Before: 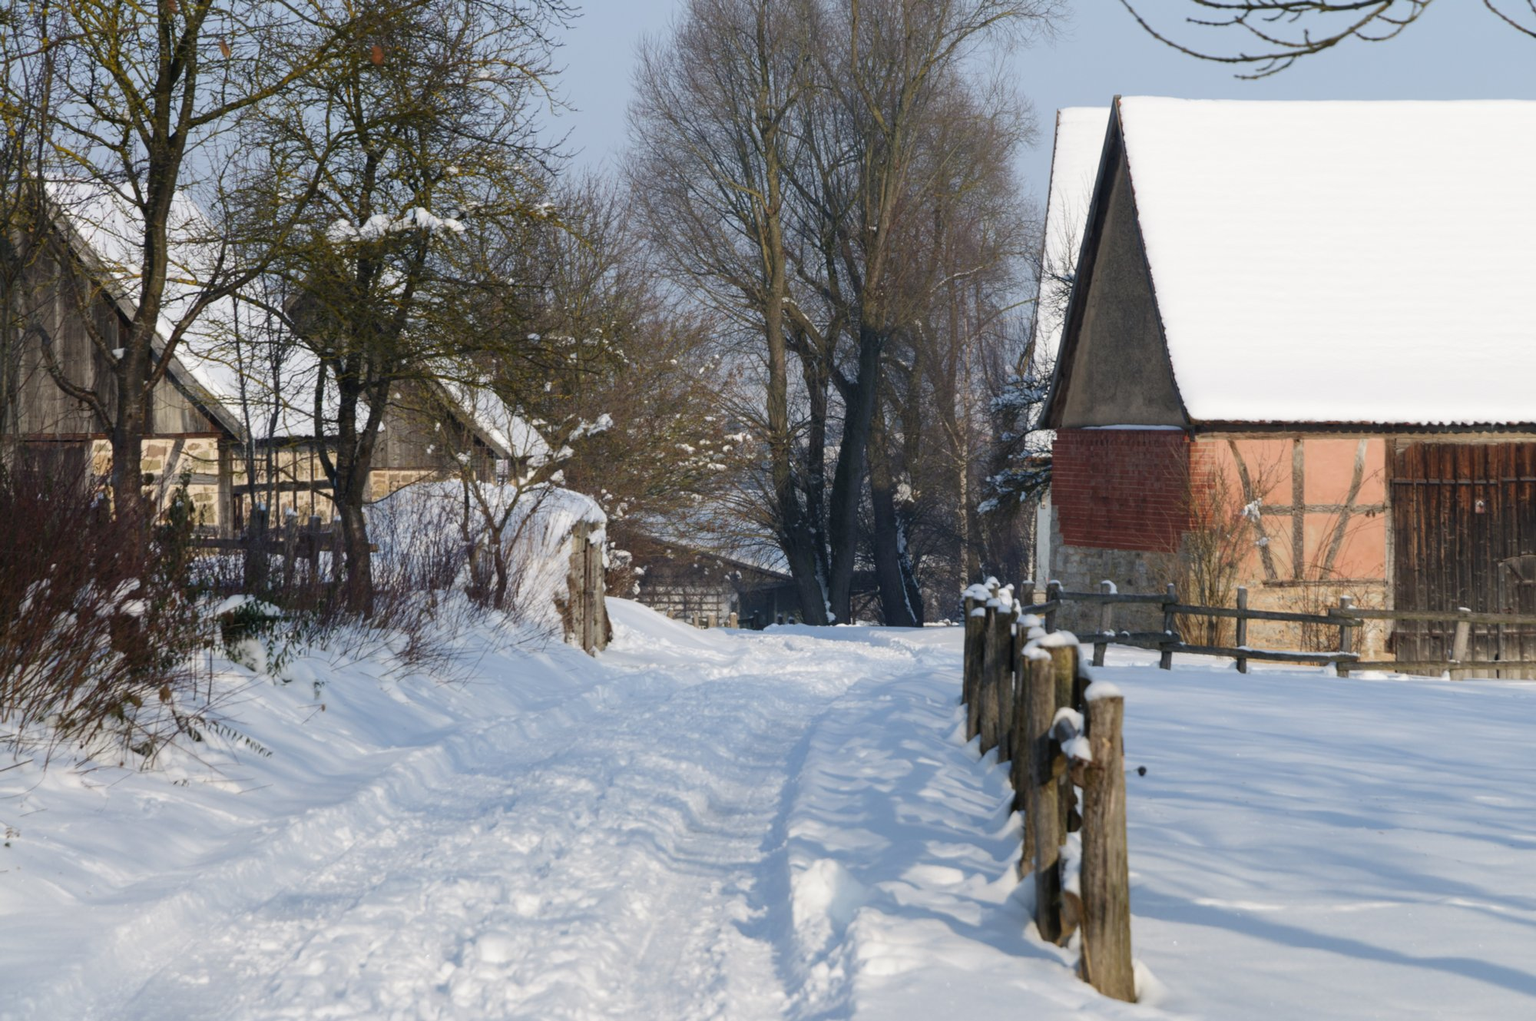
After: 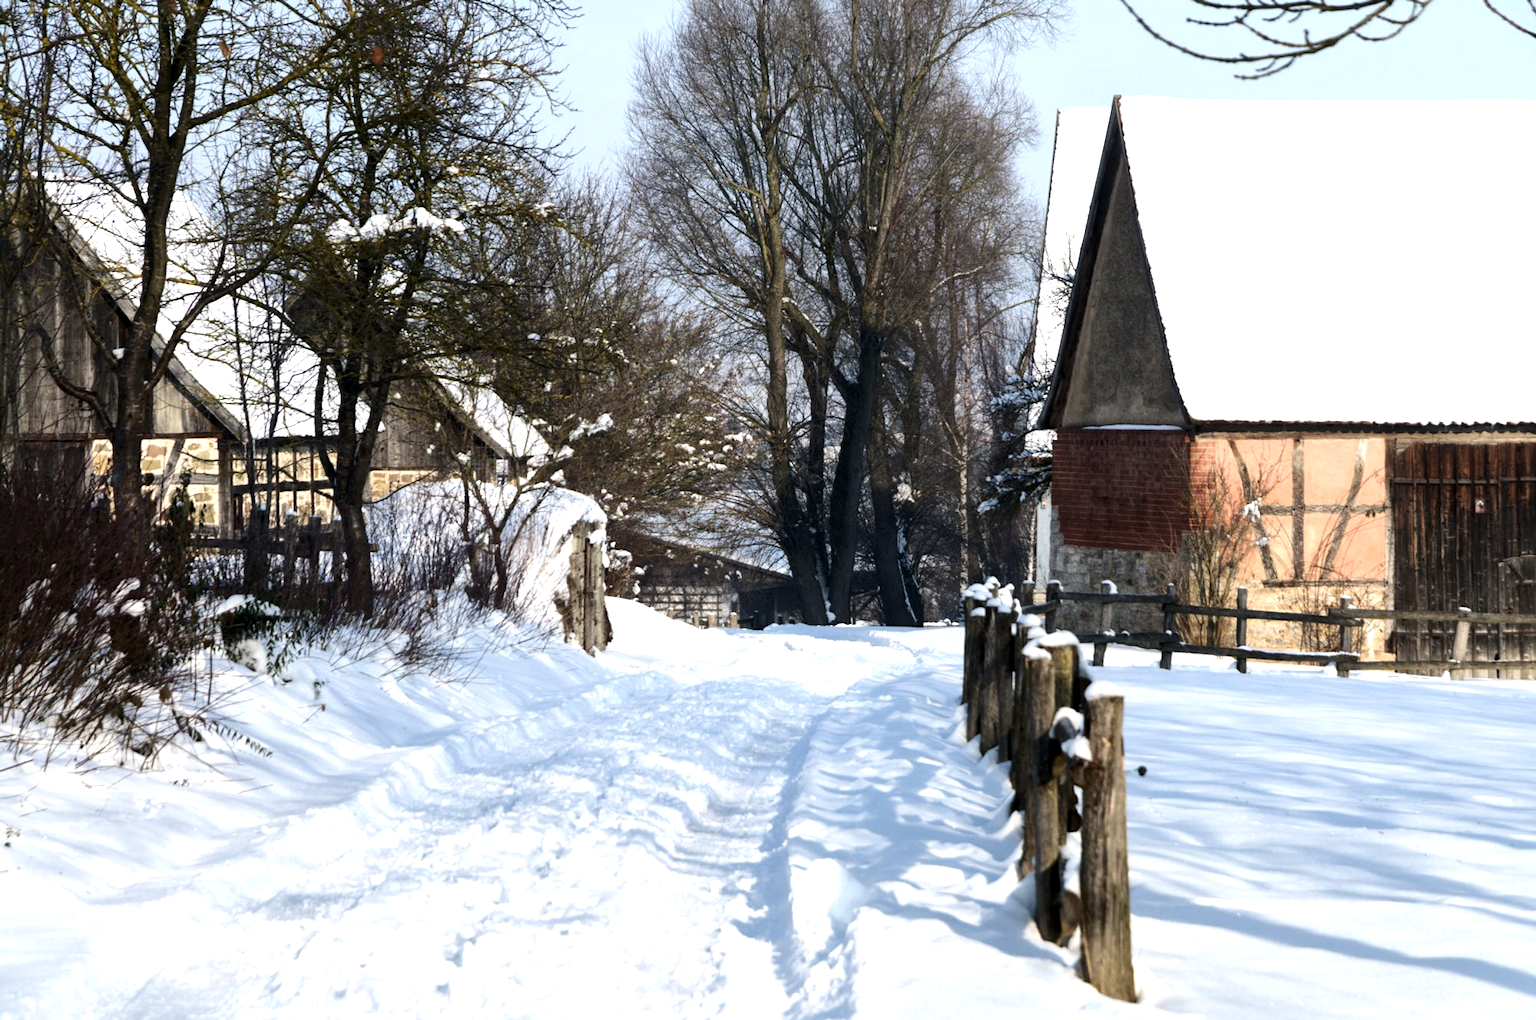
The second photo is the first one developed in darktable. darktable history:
local contrast: mode bilateral grid, contrast 20, coarseness 50, detail 140%, midtone range 0.2
tone equalizer: -8 EV -1.08 EV, -7 EV -1.01 EV, -6 EV -0.867 EV, -5 EV -0.578 EV, -3 EV 0.578 EV, -2 EV 0.867 EV, -1 EV 1.01 EV, +0 EV 1.08 EV, edges refinement/feathering 500, mask exposure compensation -1.57 EV, preserve details no
